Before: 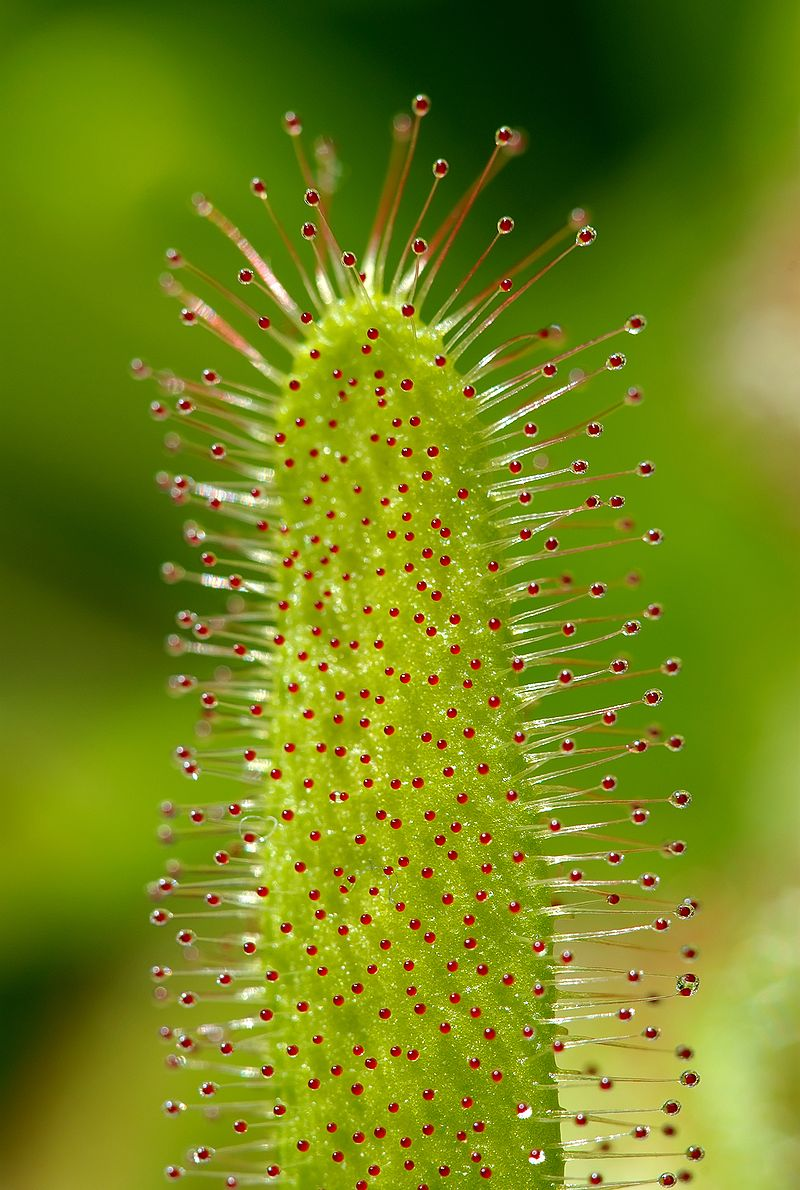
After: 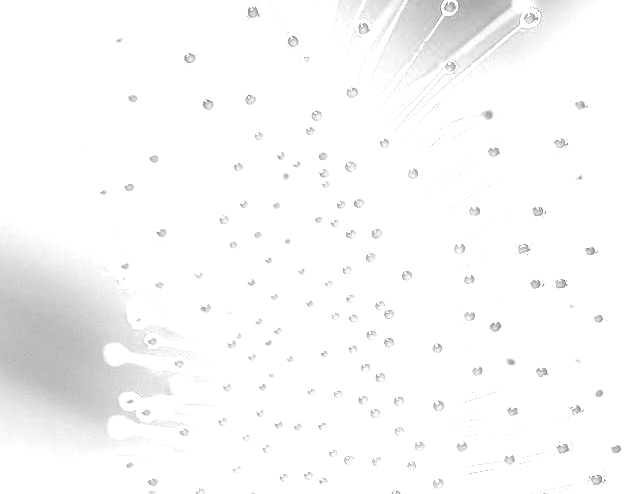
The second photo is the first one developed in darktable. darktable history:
monochrome: on, module defaults
colorize: hue 34.49°, saturation 35.33%, source mix 100%, version 1
local contrast: on, module defaults
color correction: highlights a* 17.94, highlights b* 35.39, shadows a* 1.48, shadows b* 6.42, saturation 1.01
crop: left 7.036%, top 18.398%, right 14.379%, bottom 40.043%
exposure: black level correction 0, exposure 1.9 EV, compensate highlight preservation false
